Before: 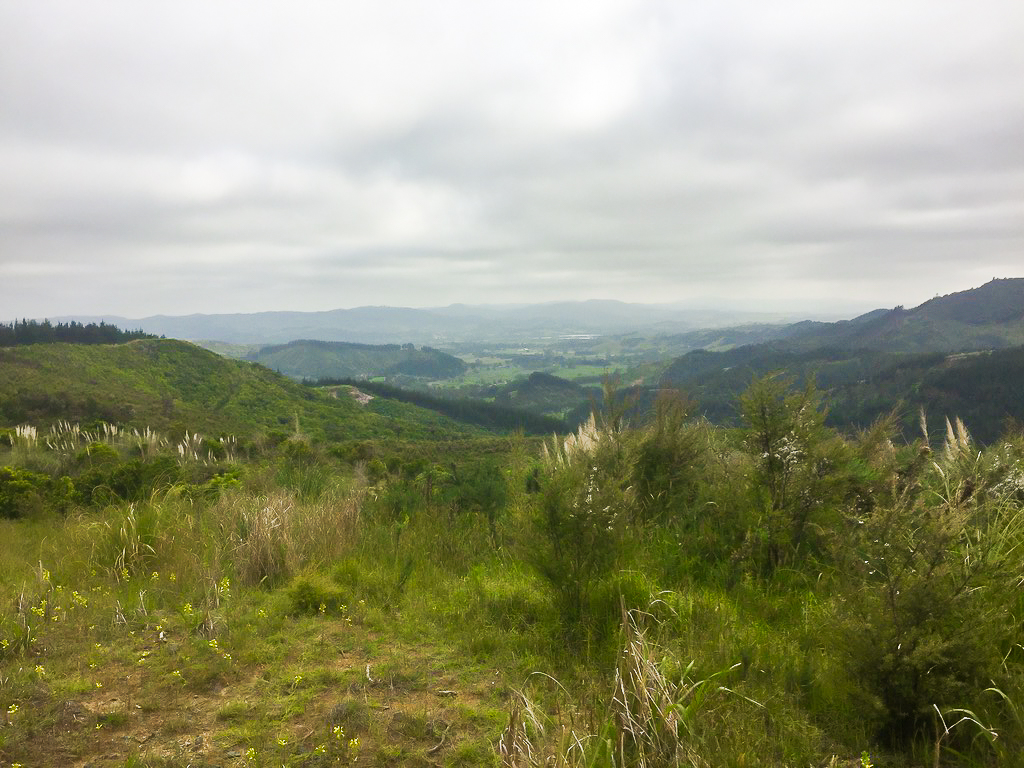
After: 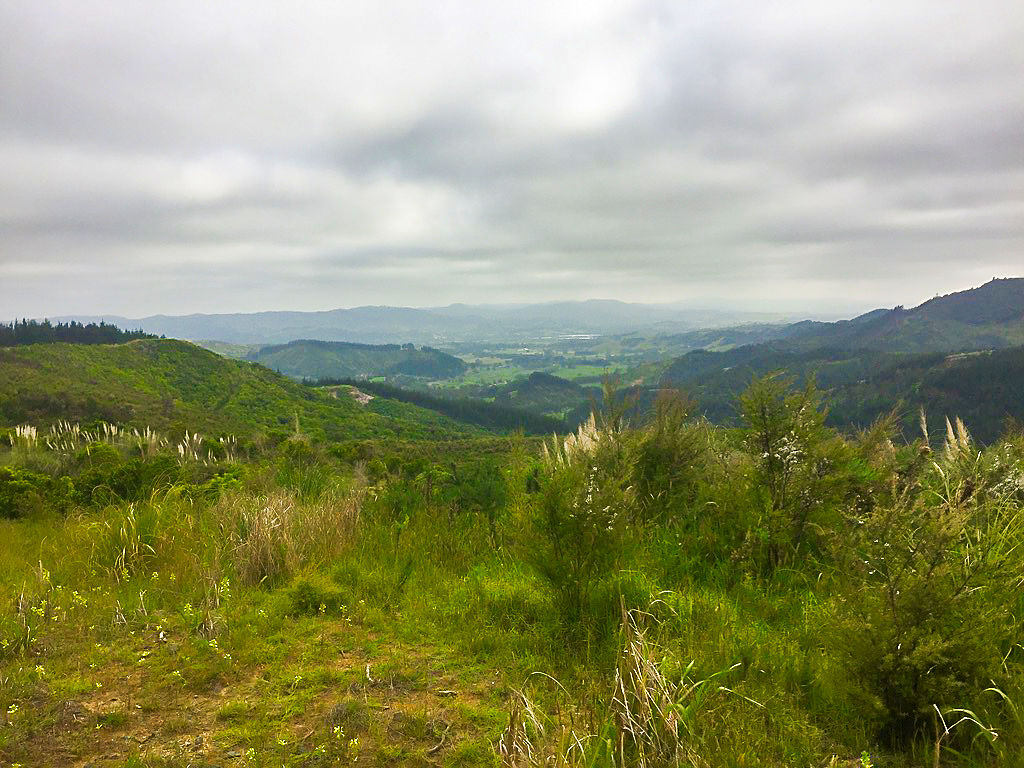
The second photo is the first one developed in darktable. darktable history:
sharpen: on, module defaults
color correction: saturation 1.32
shadows and highlights: low approximation 0.01, soften with gaussian
